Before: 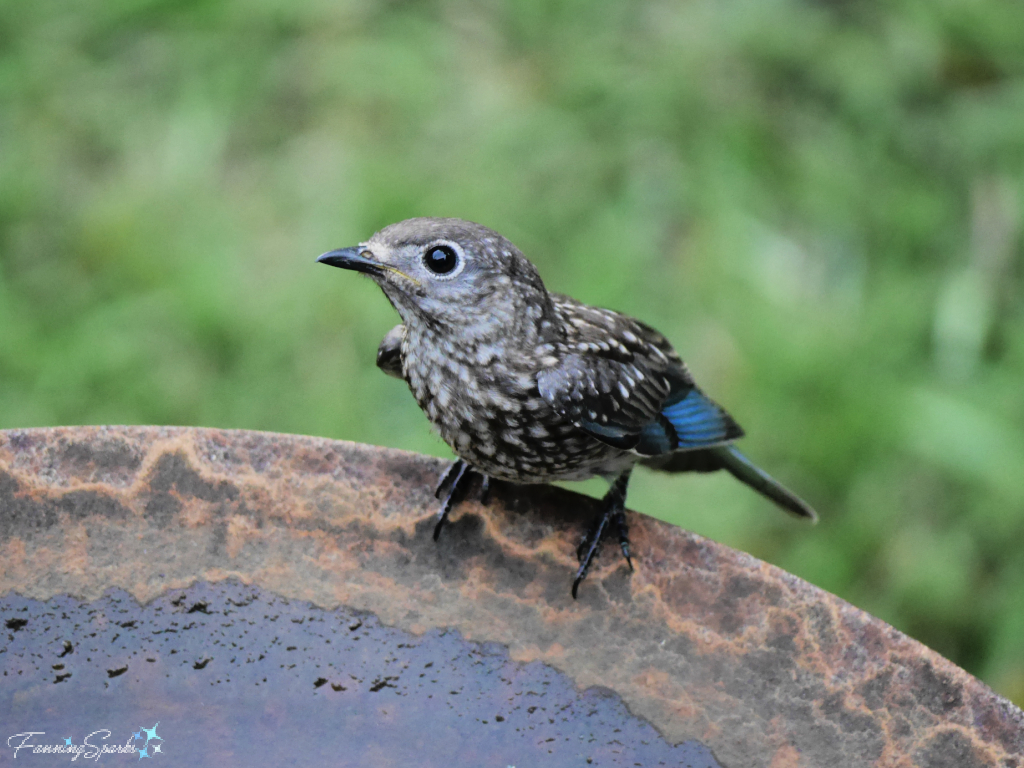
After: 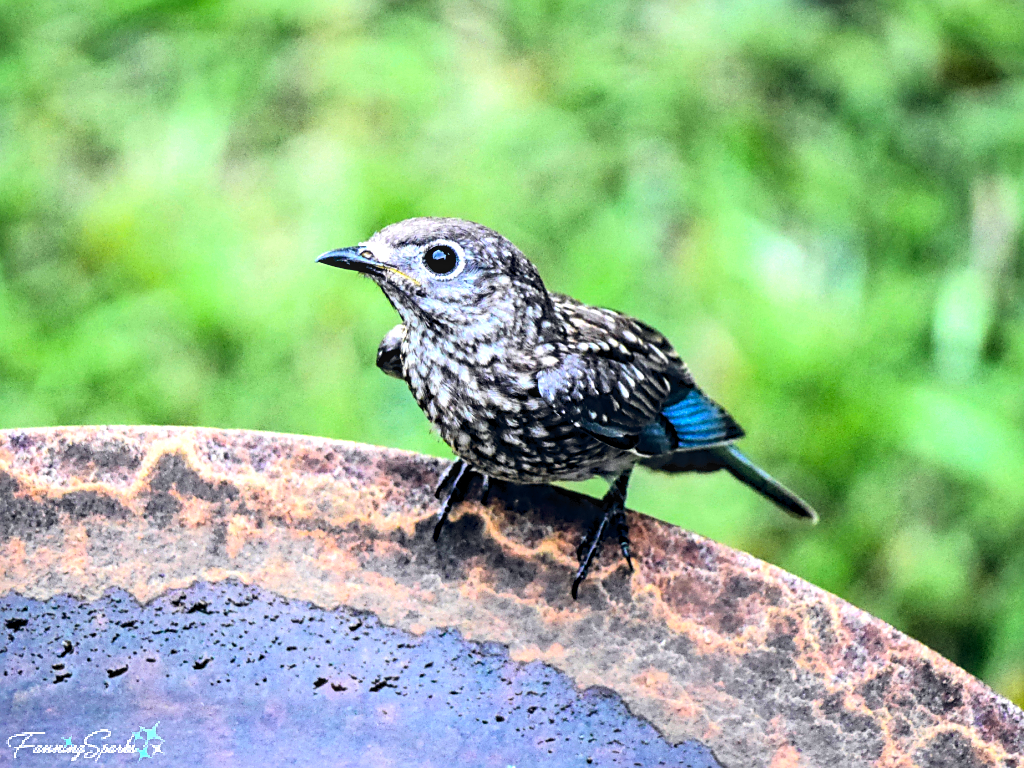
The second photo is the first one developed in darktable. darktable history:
tone curve: curves: ch0 [(0, 0) (0.003, 0.024) (0.011, 0.032) (0.025, 0.041) (0.044, 0.054) (0.069, 0.069) (0.1, 0.09) (0.136, 0.116) (0.177, 0.162) (0.224, 0.213) (0.277, 0.278) (0.335, 0.359) (0.399, 0.447) (0.468, 0.543) (0.543, 0.621) (0.623, 0.717) (0.709, 0.807) (0.801, 0.876) (0.898, 0.934) (1, 1)], color space Lab, independent channels, preserve colors none
exposure: black level correction 0.001, exposure 0.498 EV, compensate highlight preservation false
local contrast: detail 130%
color balance rgb: global offset › chroma 0.128%, global offset › hue 253.83°, perceptual saturation grading › global saturation 31.18%, perceptual brilliance grading › global brilliance 15.727%, perceptual brilliance grading › shadows -35.425%, global vibrance 20%
sharpen: on, module defaults
haze removal: compatibility mode true, adaptive false
levels: mode automatic, levels [0.116, 0.574, 1]
contrast equalizer: octaves 7, y [[0.5, 0.501, 0.532, 0.538, 0.54, 0.541], [0.5 ×6], [0.5 ×6], [0 ×6], [0 ×6]], mix 0.301
